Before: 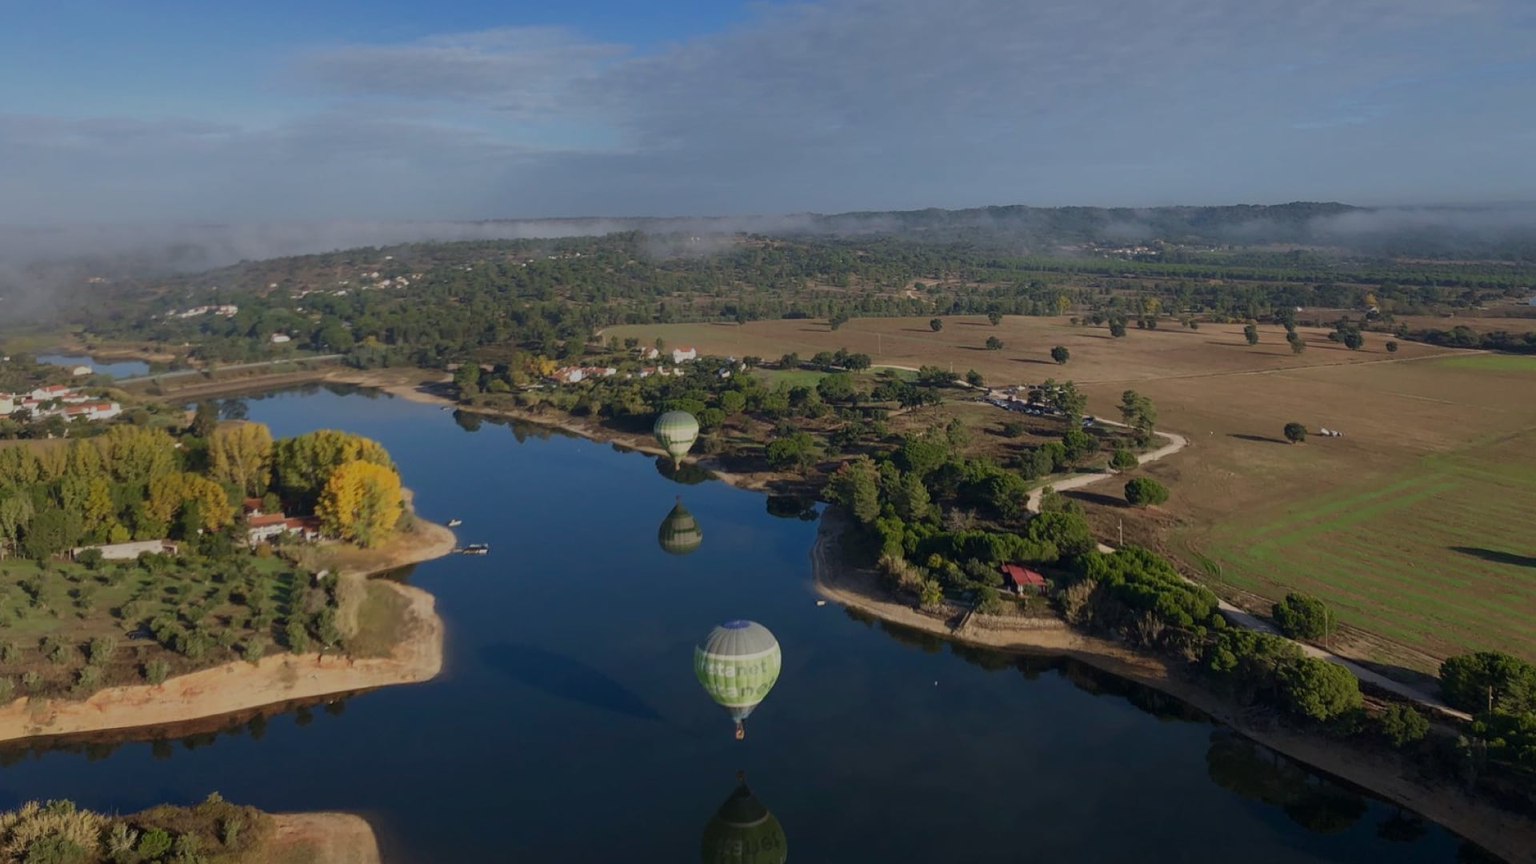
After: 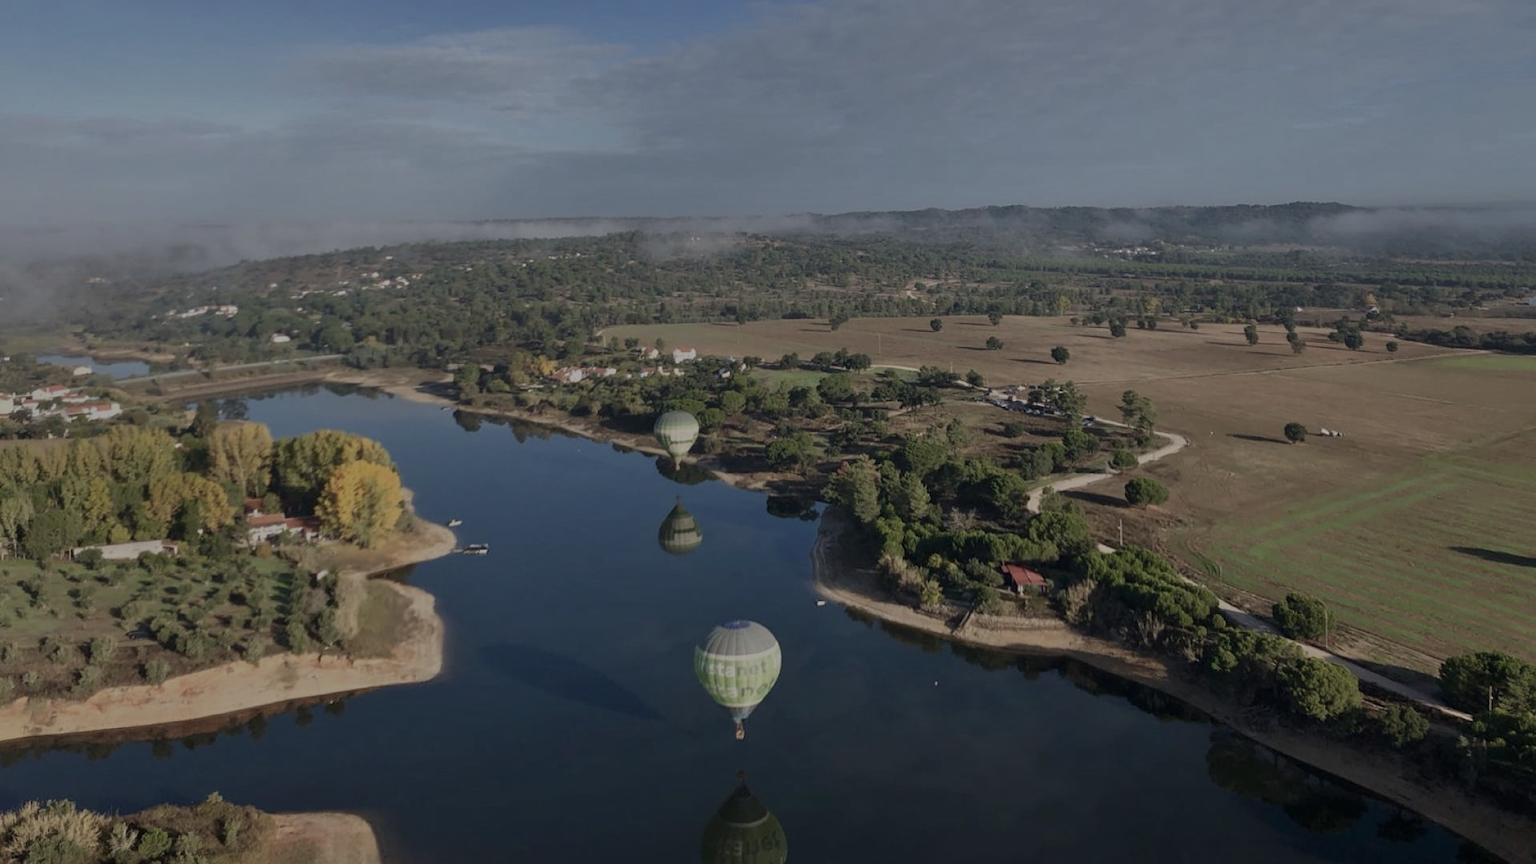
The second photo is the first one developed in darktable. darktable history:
contrast brightness saturation: contrast 0.1, saturation -0.36
tone equalizer: -8 EV 0.25 EV, -7 EV 0.417 EV, -6 EV 0.417 EV, -5 EV 0.25 EV, -3 EV -0.25 EV, -2 EV -0.417 EV, -1 EV -0.417 EV, +0 EV -0.25 EV, edges refinement/feathering 500, mask exposure compensation -1.57 EV, preserve details guided filter
